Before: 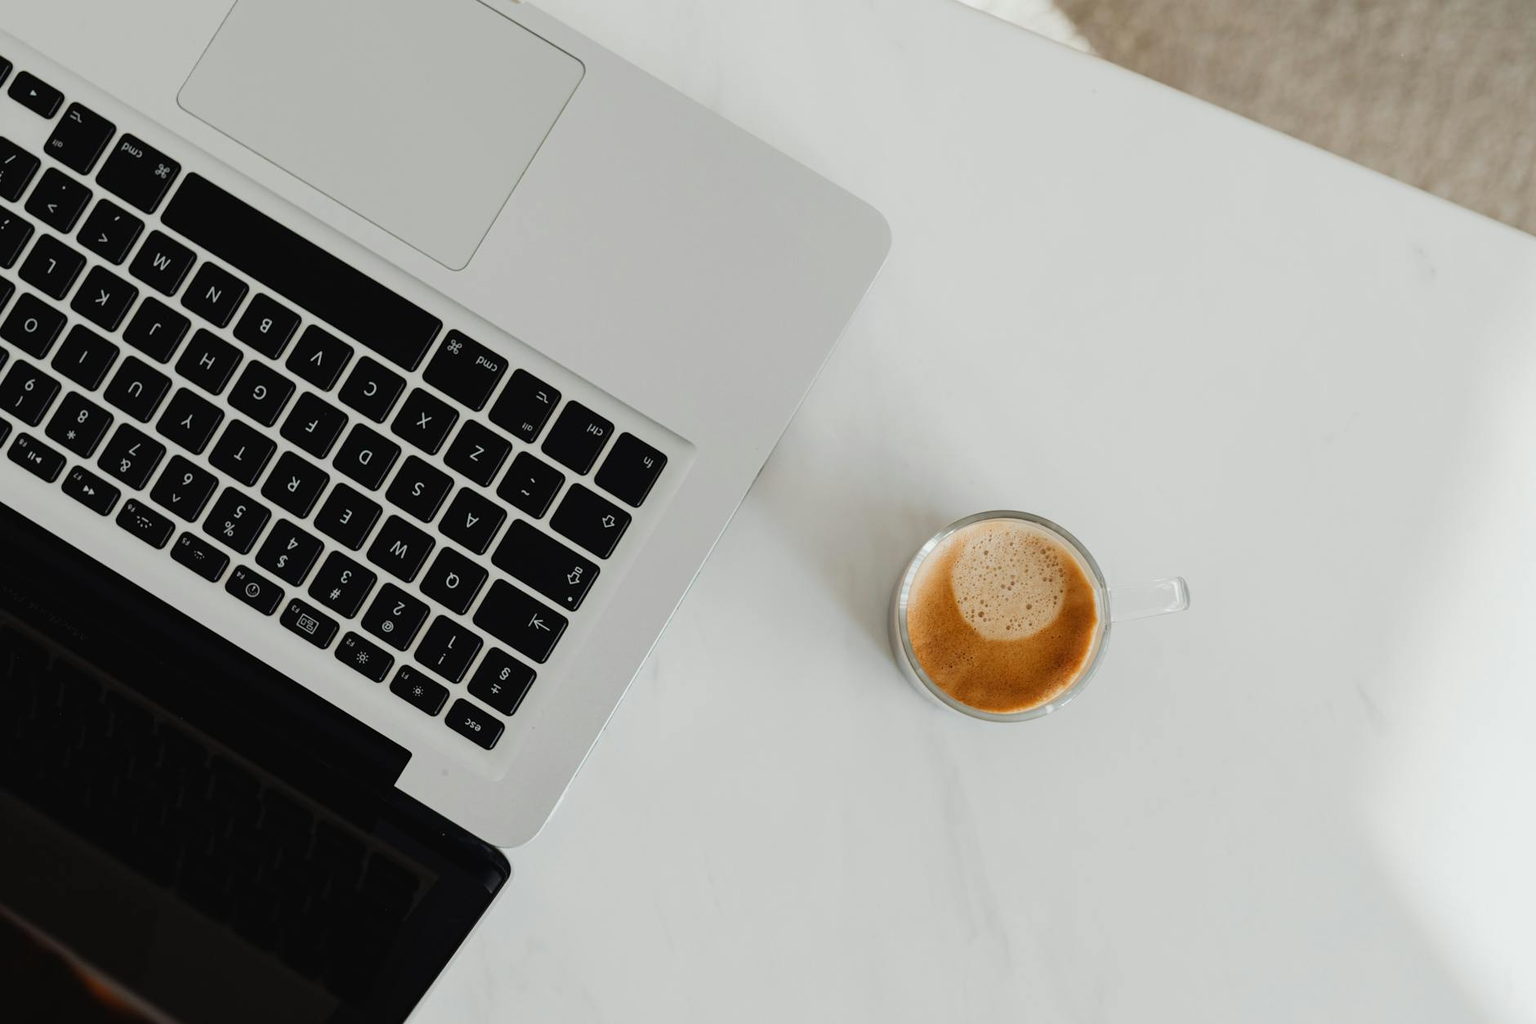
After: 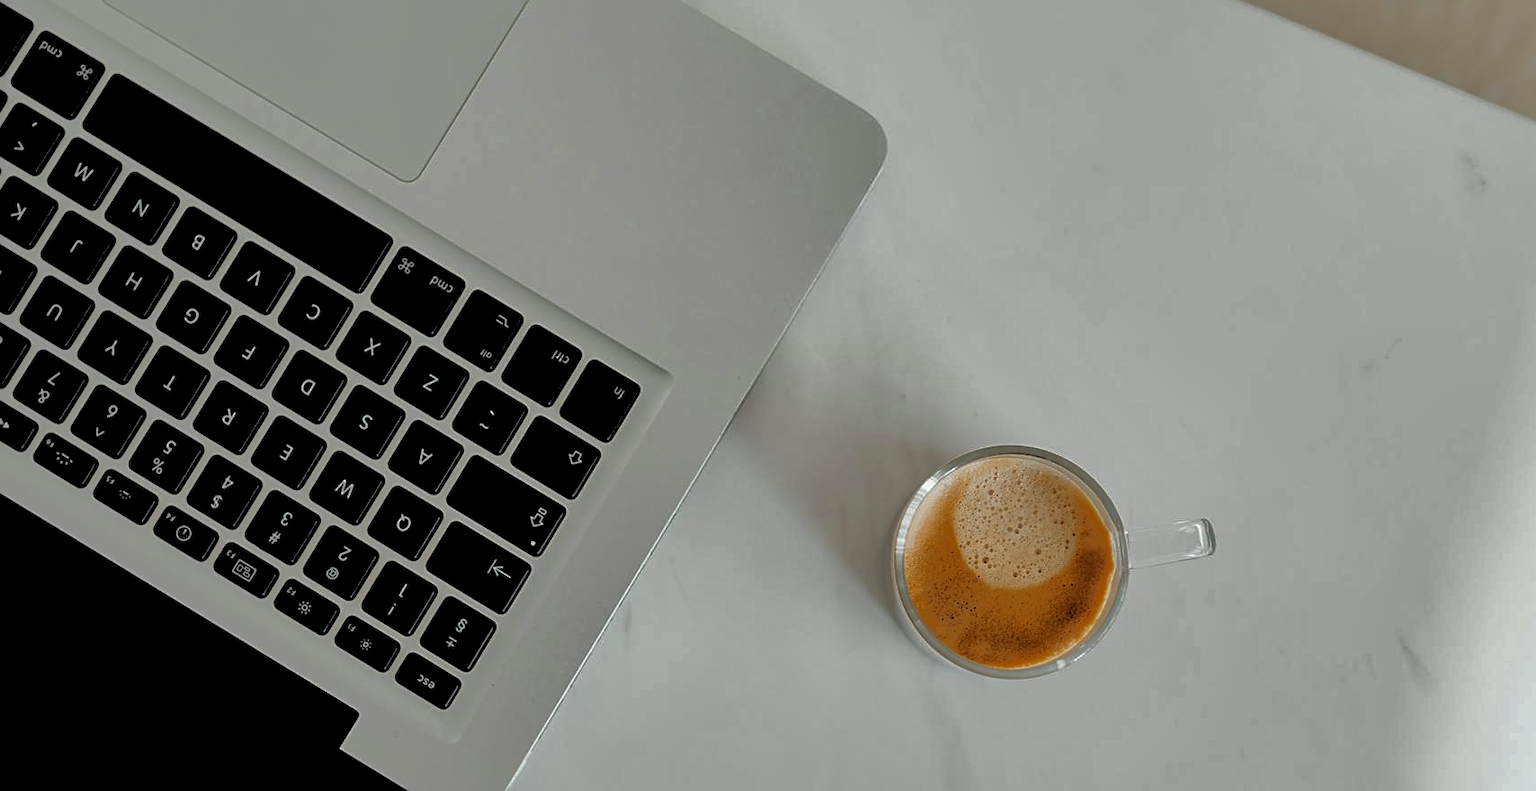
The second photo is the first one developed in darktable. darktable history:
tone curve: curves: ch0 [(0, 0) (0.003, 0.003) (0.011, 0.011) (0.025, 0.025) (0.044, 0.045) (0.069, 0.07) (0.1, 0.101) (0.136, 0.138) (0.177, 0.18) (0.224, 0.228) (0.277, 0.281) (0.335, 0.34) (0.399, 0.405) (0.468, 0.475) (0.543, 0.551) (0.623, 0.633) (0.709, 0.72) (0.801, 0.813) (0.898, 0.907) (1, 1)], preserve colors none
rgb levels: levels [[0.034, 0.472, 0.904], [0, 0.5, 1], [0, 0.5, 1]]
shadows and highlights: shadows 38.43, highlights -74.54
crop: left 5.596%, top 10.314%, right 3.534%, bottom 19.395%
sharpen: on, module defaults
